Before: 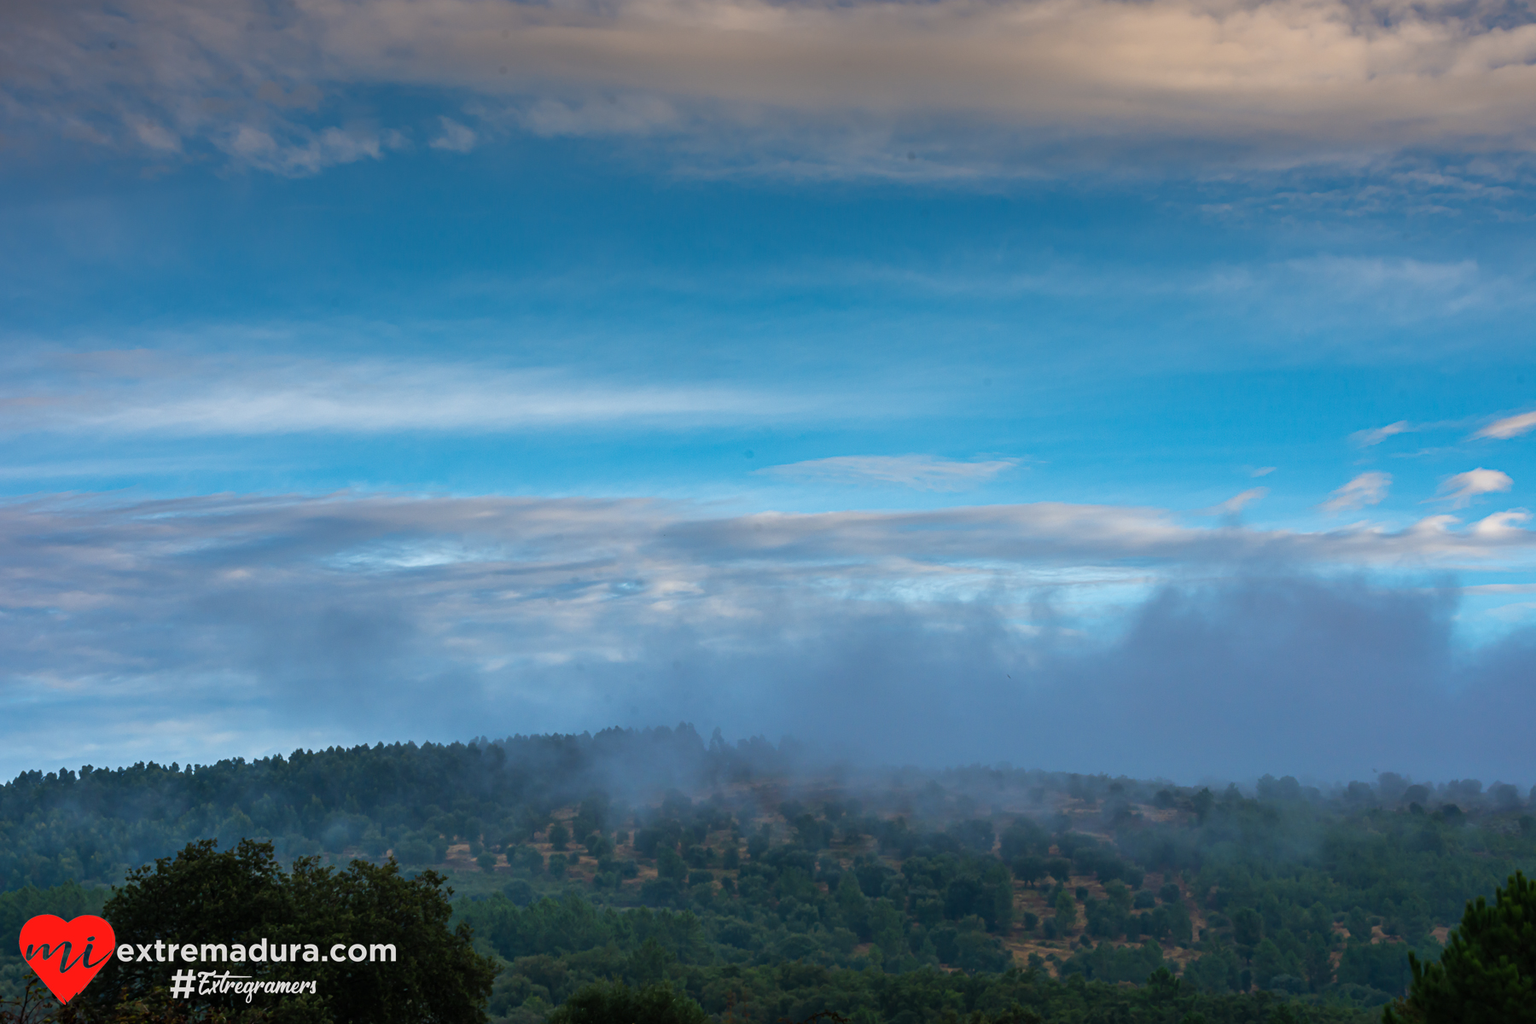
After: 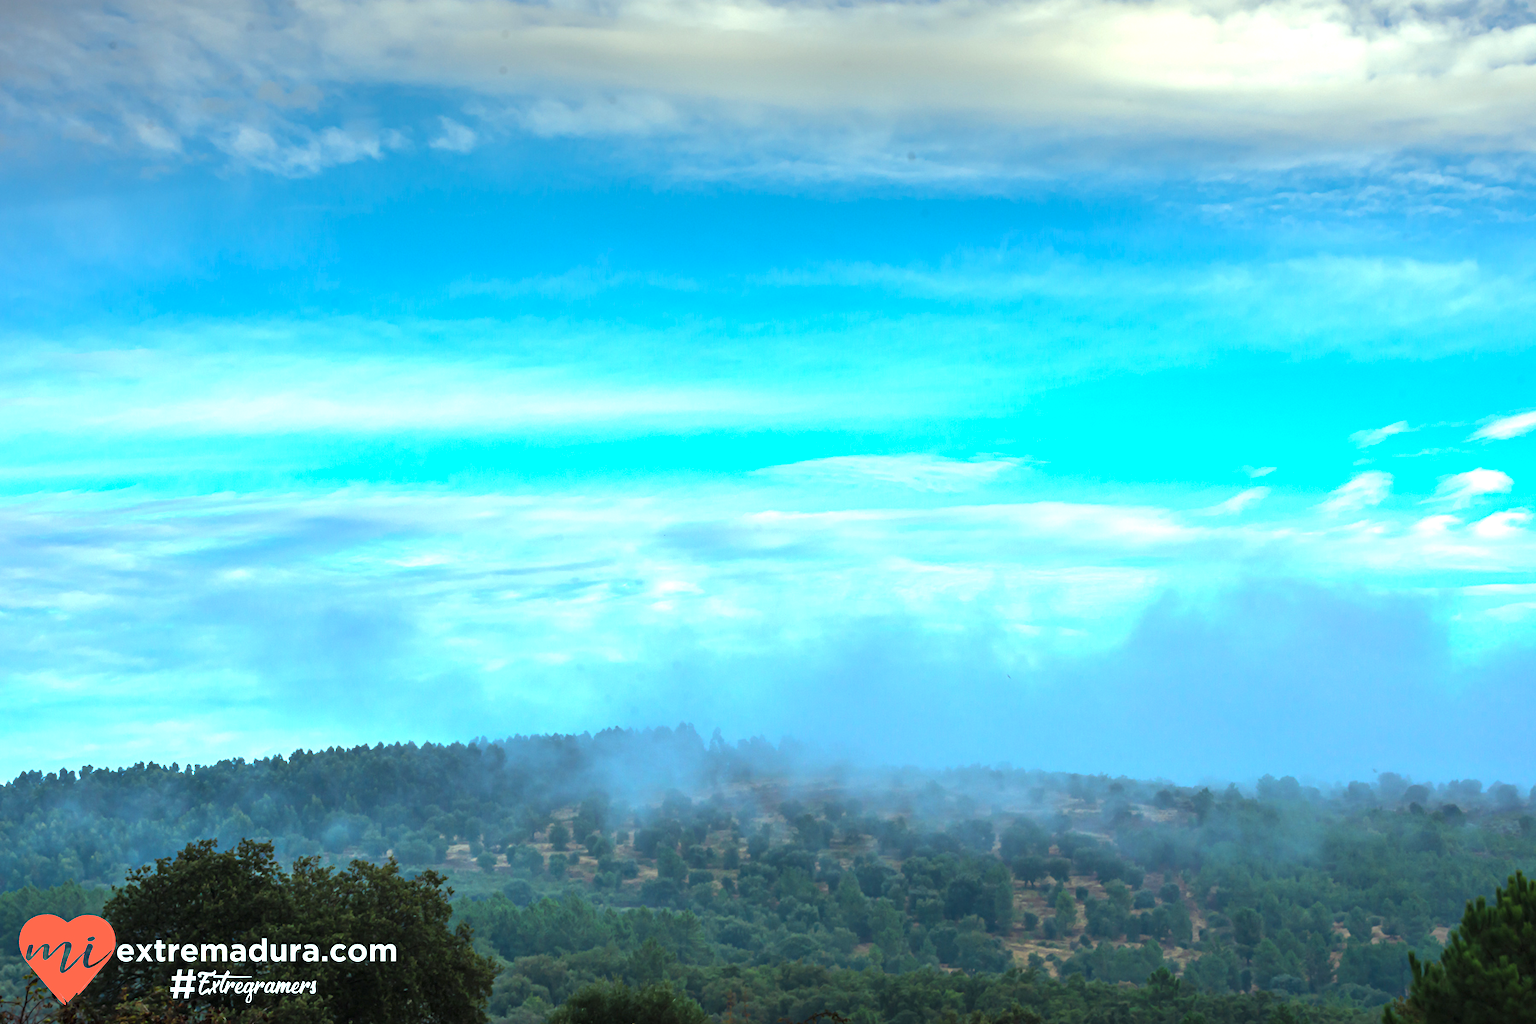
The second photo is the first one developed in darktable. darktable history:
exposure: black level correction 0, exposure 1.372 EV, compensate highlight preservation false
color balance rgb: power › hue 175.14°, highlights gain › chroma 4.096%, highlights gain › hue 199.38°, perceptual saturation grading › global saturation -2.742%, perceptual saturation grading › shadows -2.523%
contrast brightness saturation: saturation -0.067
